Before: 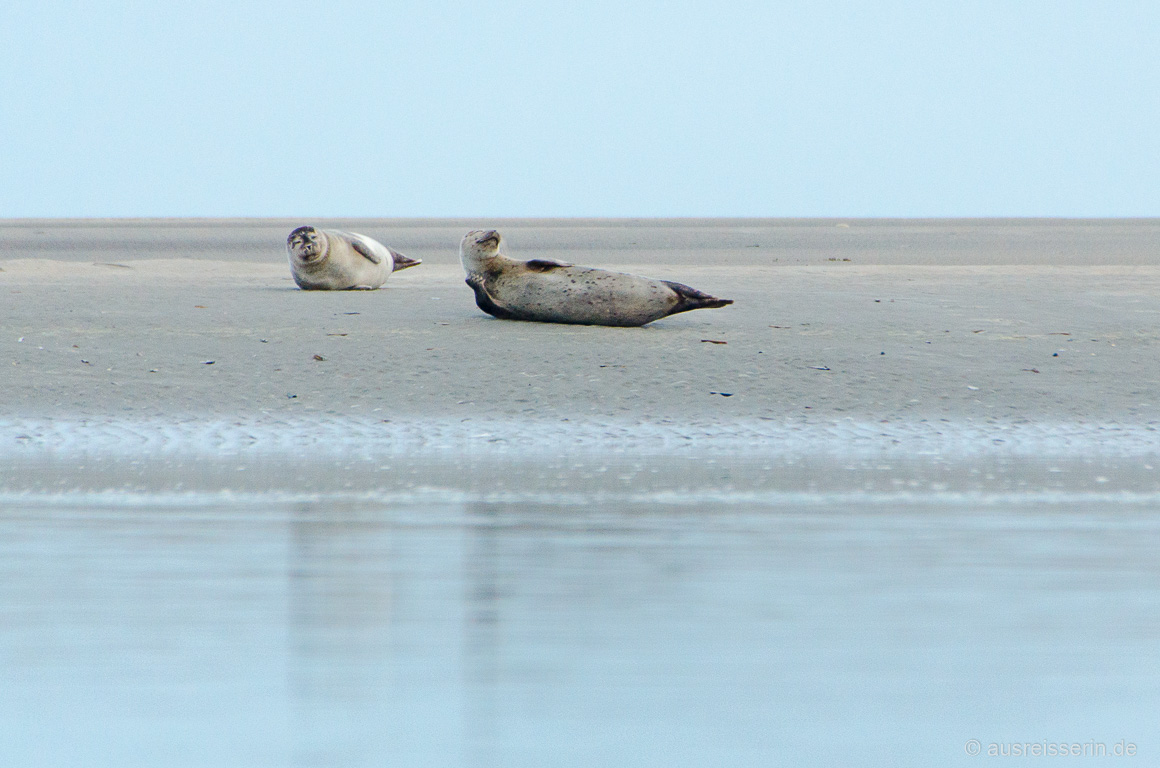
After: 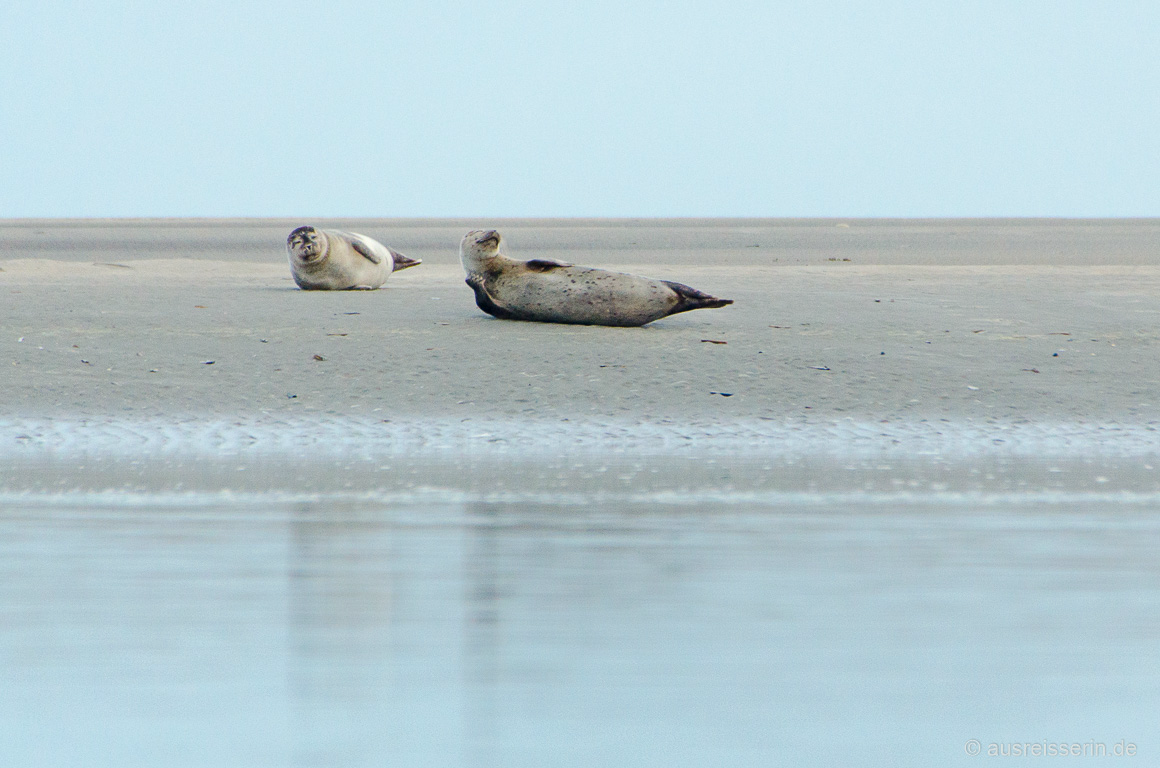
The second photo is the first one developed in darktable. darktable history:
rotate and perspective: automatic cropping off
color correction: highlights b* 3
